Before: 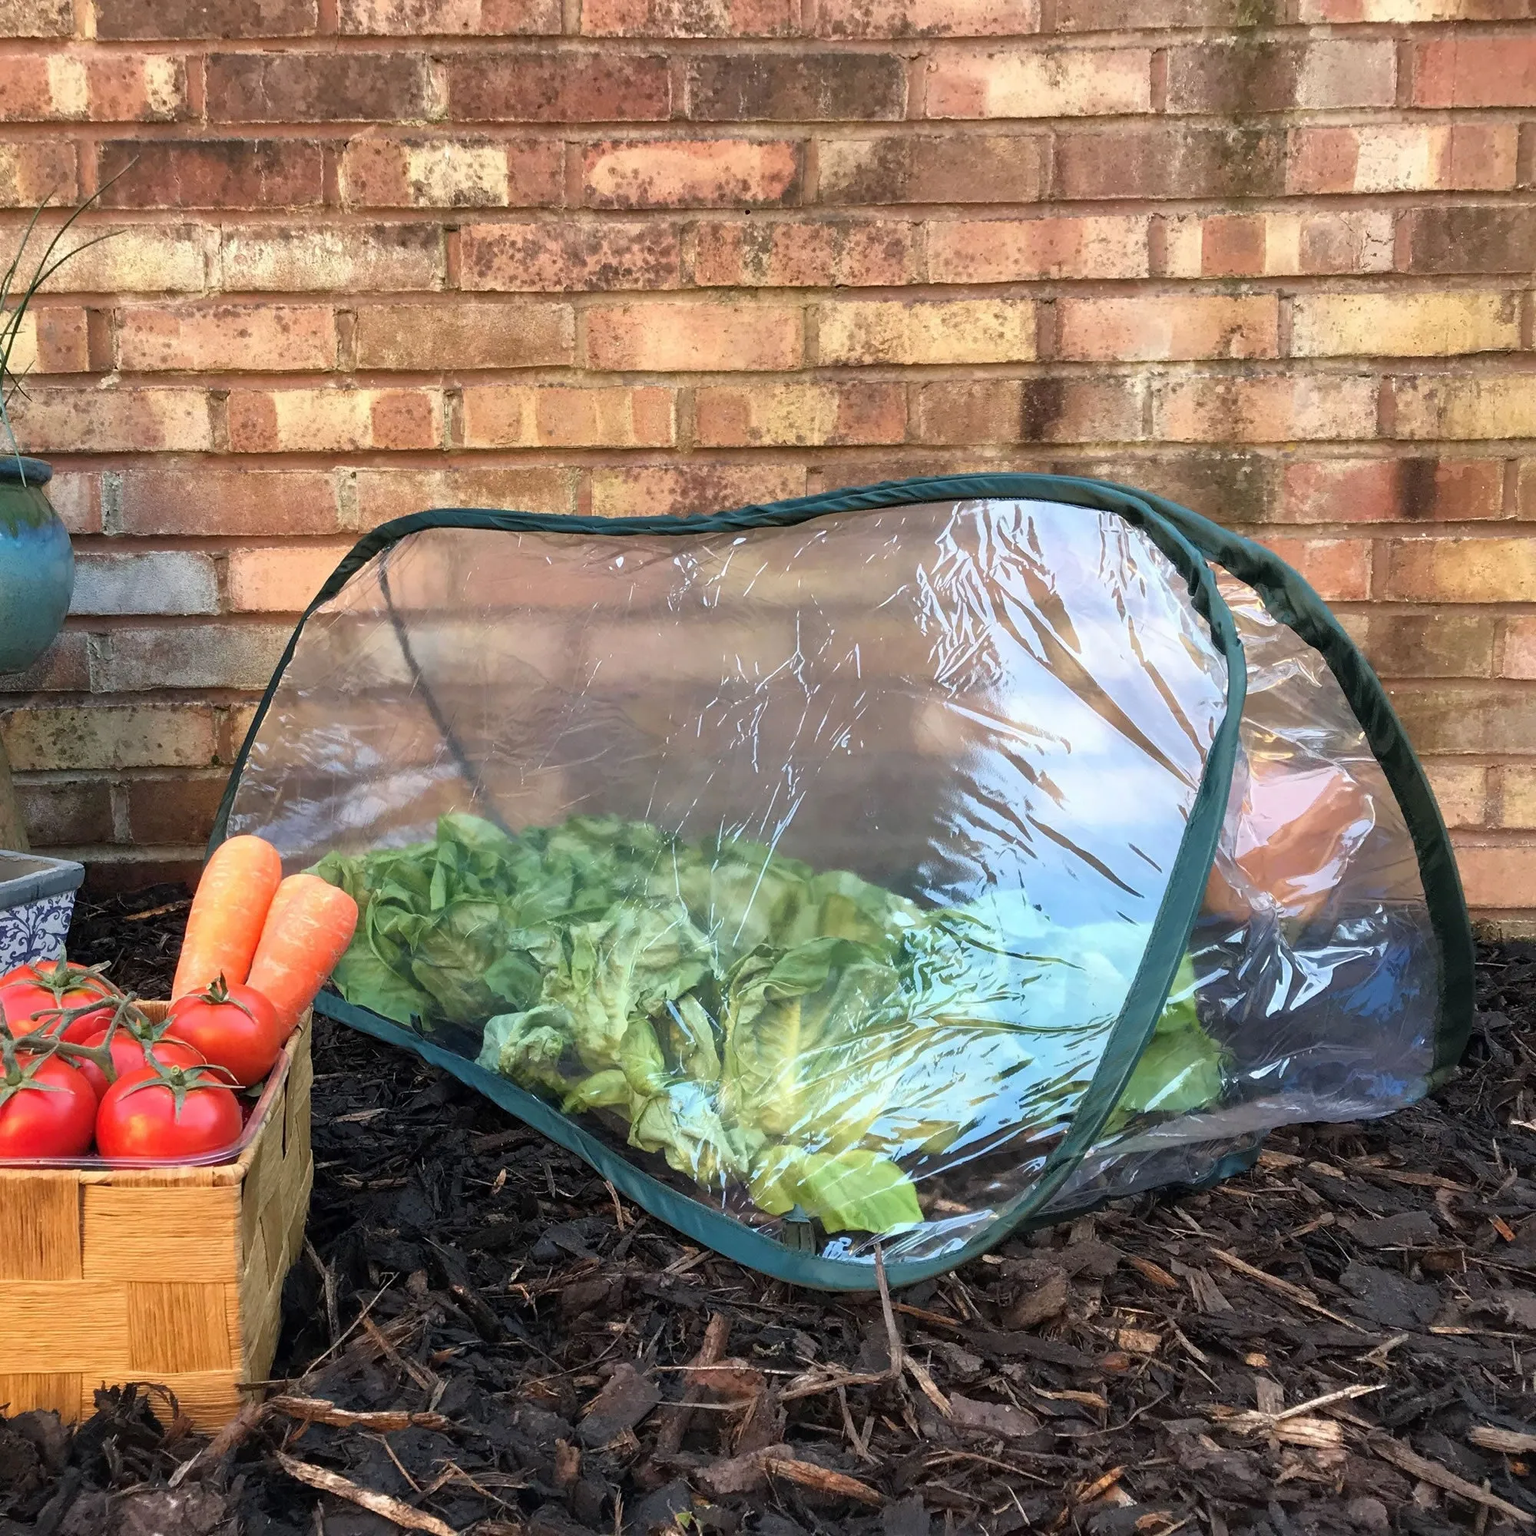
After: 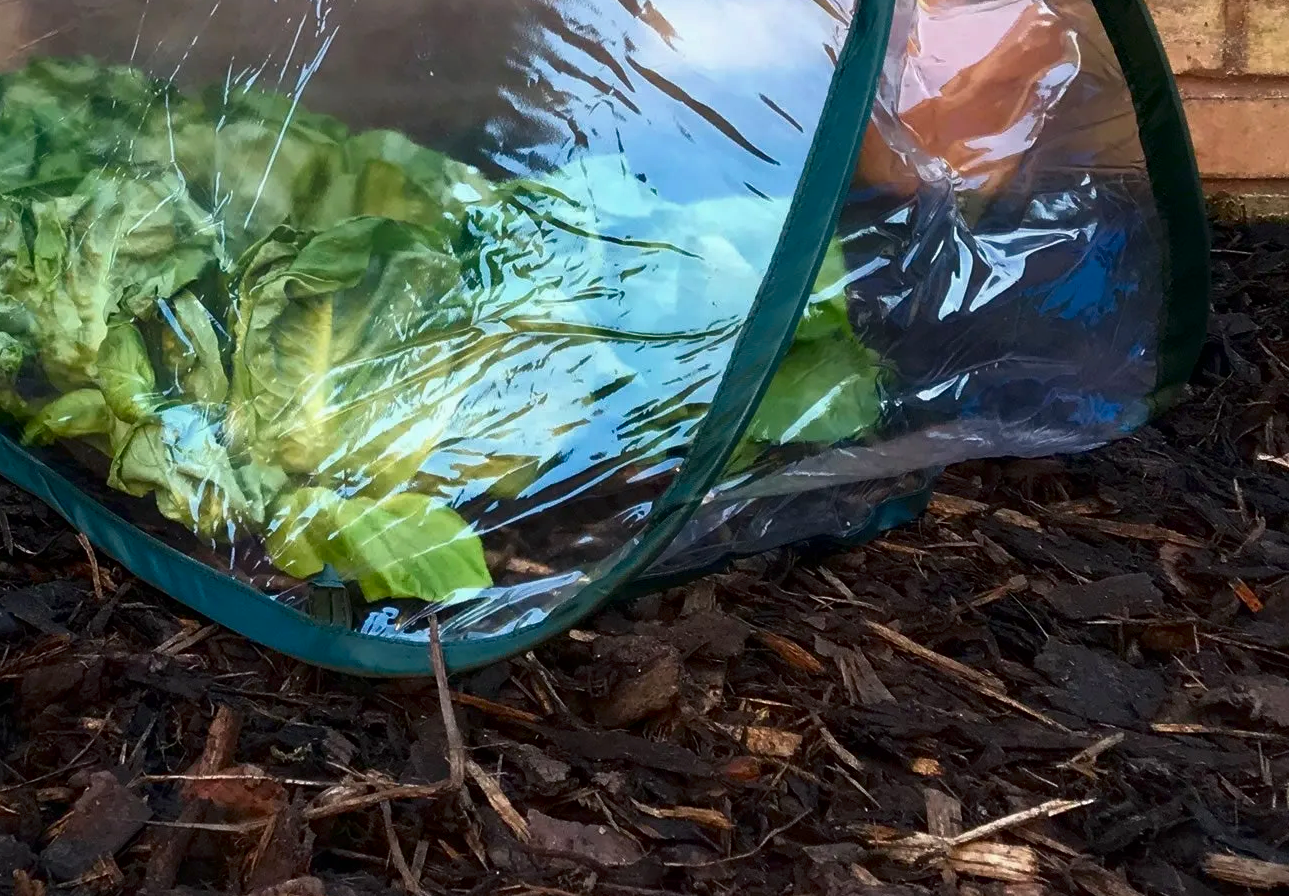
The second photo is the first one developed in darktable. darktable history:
contrast brightness saturation: brightness -0.25, saturation 0.2
crop and rotate: left 35.509%, top 50.238%, bottom 4.934%
